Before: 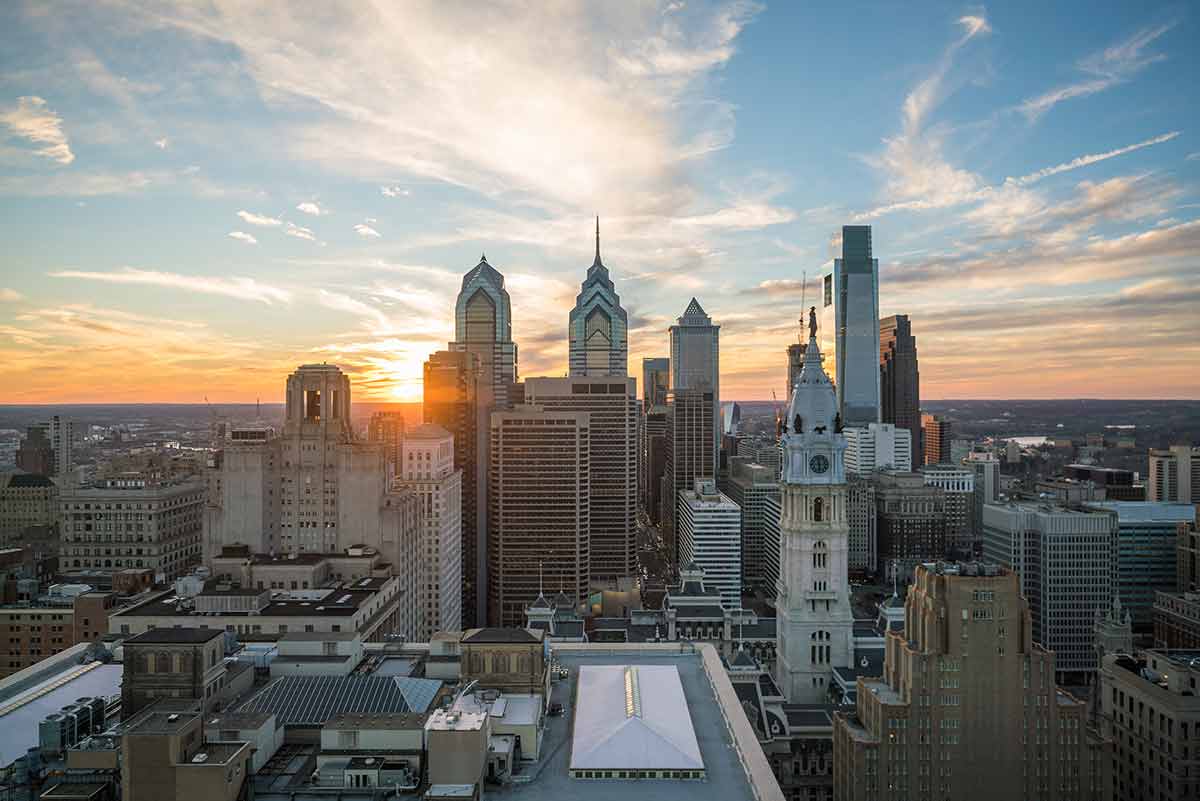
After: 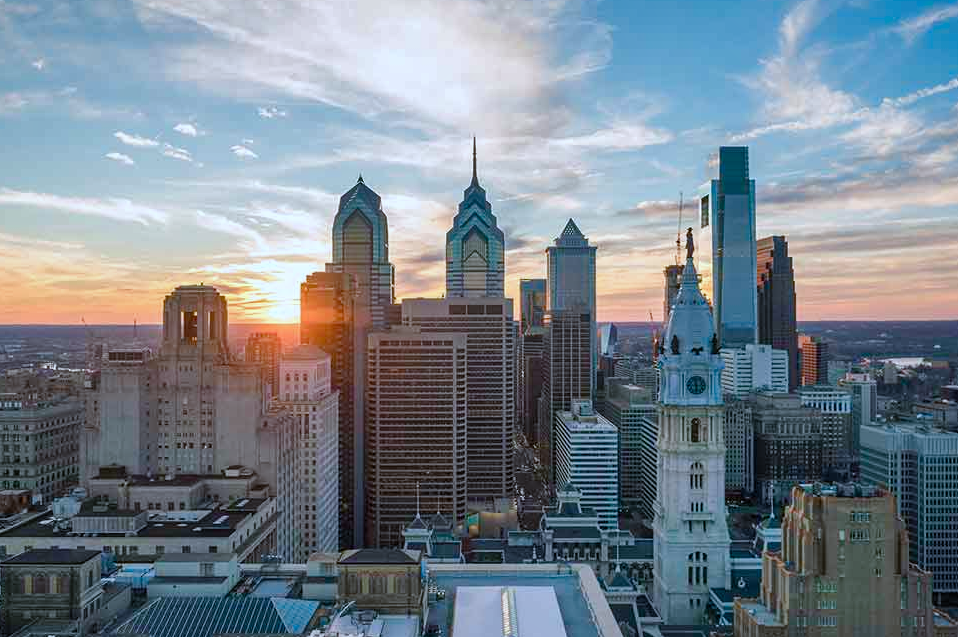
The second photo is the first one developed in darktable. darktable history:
crop and rotate: left 10.299%, top 9.93%, right 9.816%, bottom 10.489%
shadows and highlights: low approximation 0.01, soften with gaussian
color balance rgb: perceptual saturation grading › global saturation 20%, perceptual saturation grading › highlights -49.355%, perceptual saturation grading › shadows 24.056%, global vibrance 20%
color calibration: output R [0.972, 0.068, -0.094, 0], output G [-0.178, 1.216, -0.086, 0], output B [0.095, -0.136, 0.98, 0], illuminant custom, x 0.371, y 0.383, temperature 4279.31 K
